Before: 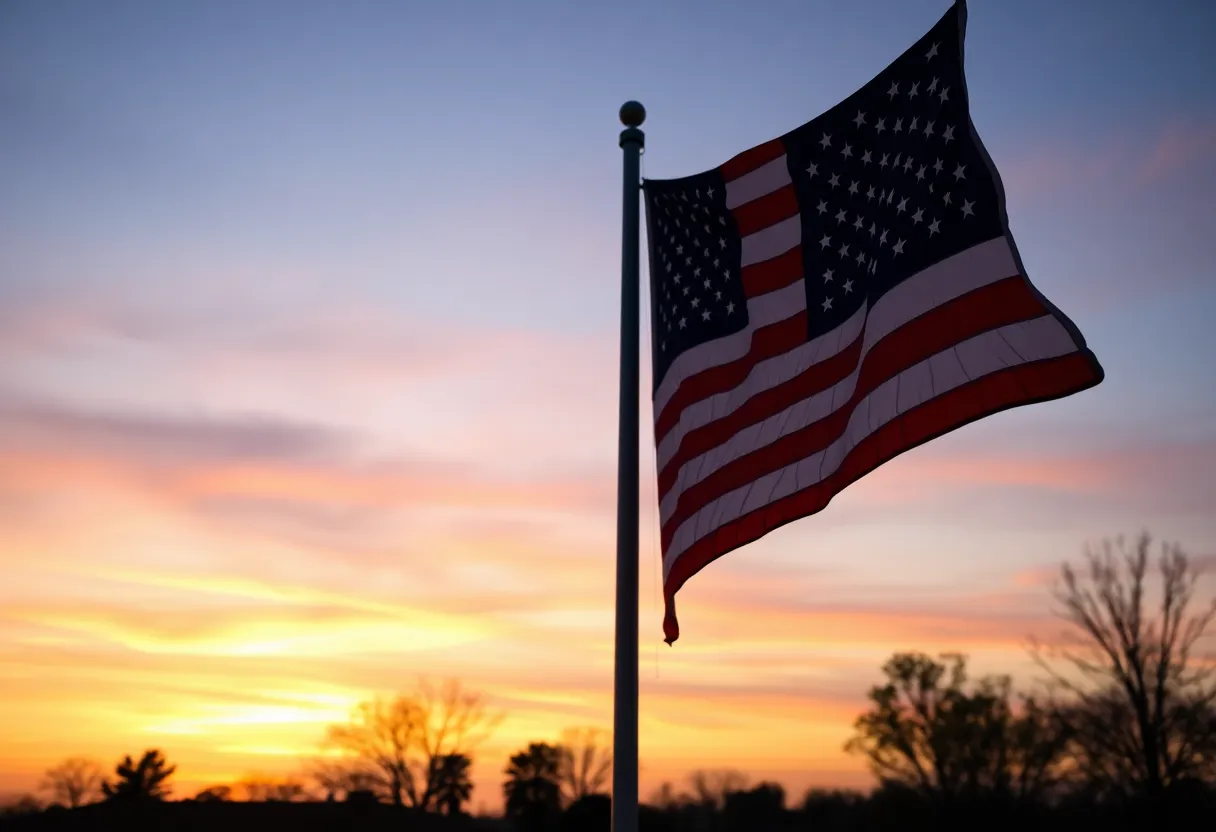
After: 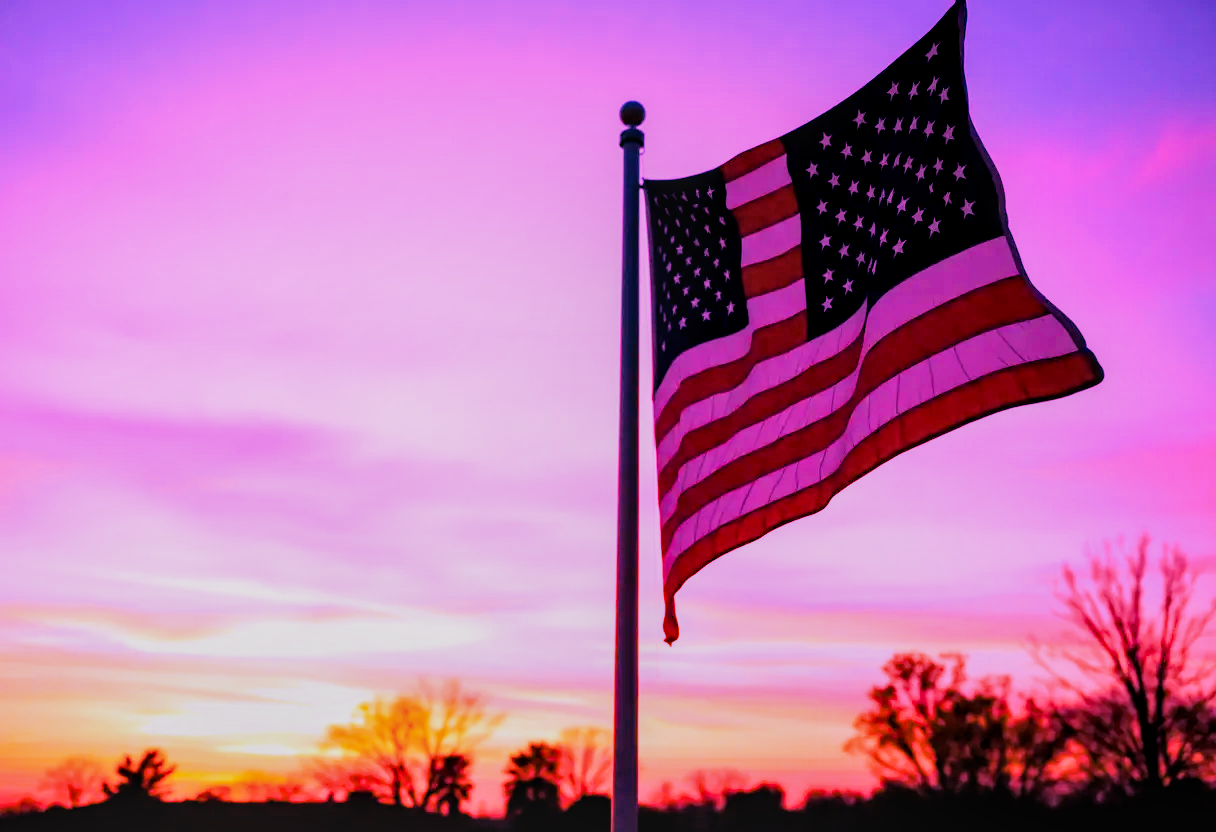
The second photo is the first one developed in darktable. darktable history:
local contrast: on, module defaults
raw chromatic aberrations: on, module defaults
color balance rgb: perceptual saturation grading › global saturation 25%, perceptual brilliance grading › mid-tones 10%, perceptual brilliance grading › shadows 15%, global vibrance 20%
exposure: black level correction 0.001, exposure 0.5 EV, compensate exposure bias true, compensate highlight preservation false
filmic rgb: black relative exposure -7.65 EV, white relative exposure 4.56 EV, hardness 3.61
highlight reconstruction: method reconstruct color, iterations 1, diameter of reconstruction 64 px
hot pixels: on, module defaults
lens correction: scale 1.01, crop 1, focal 85, aperture 2.8, distance 10.02, camera "Canon EOS RP", lens "Canon RF 85mm F2 MACRO IS STM"
raw denoise: x [[0, 0.25, 0.5, 0.75, 1] ×4]
tone equalizer "mask blending: all purposes": on, module defaults
white balance: red 2, blue 1.701
